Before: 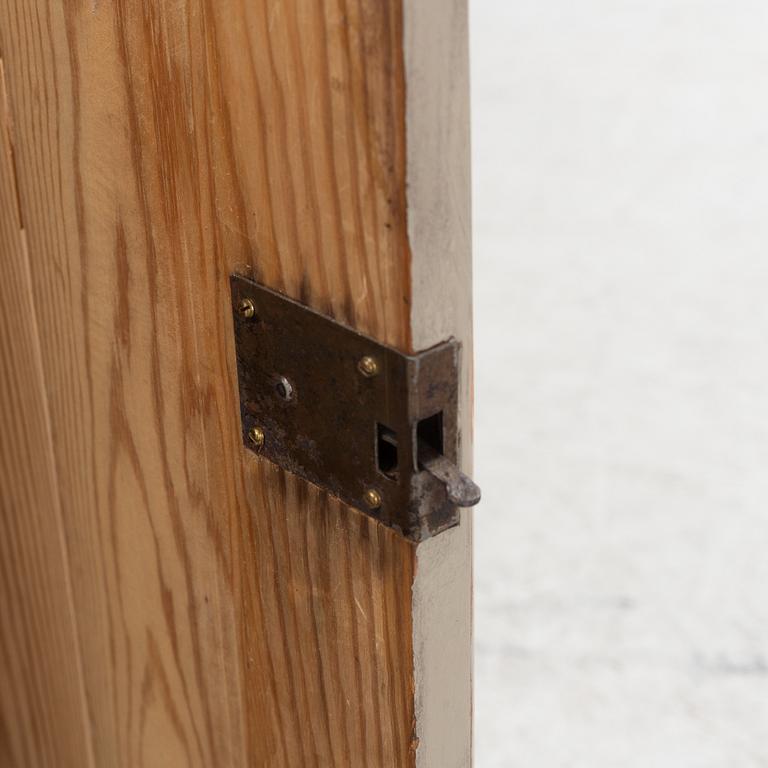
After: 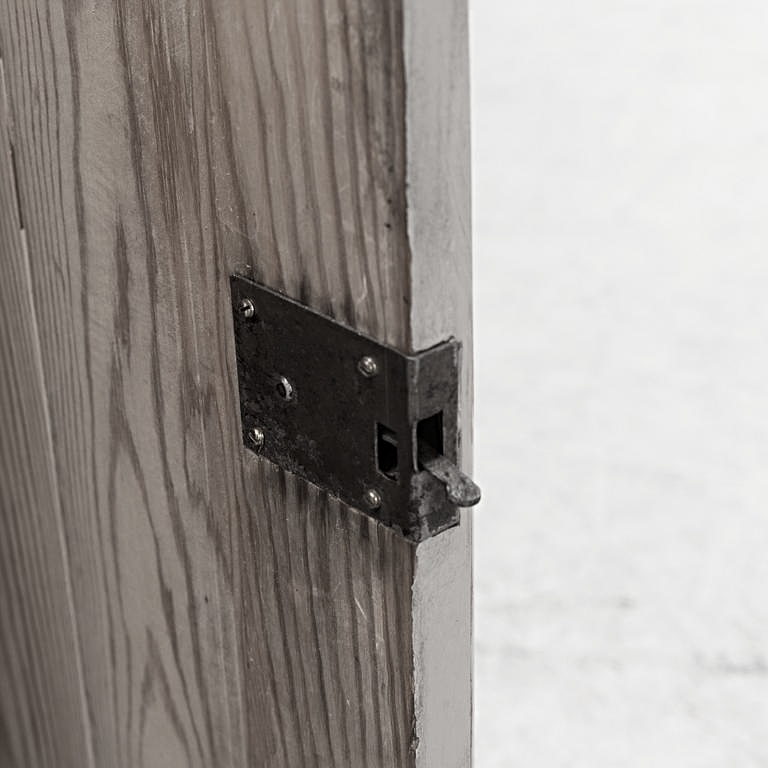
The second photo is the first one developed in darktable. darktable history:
color correction: highlights b* 0.067, saturation 0.29
tone equalizer: edges refinement/feathering 500, mask exposure compensation -1.57 EV, preserve details no
sharpen: radius 3.981
contrast brightness saturation: contrast 0.103, saturation -0.376
